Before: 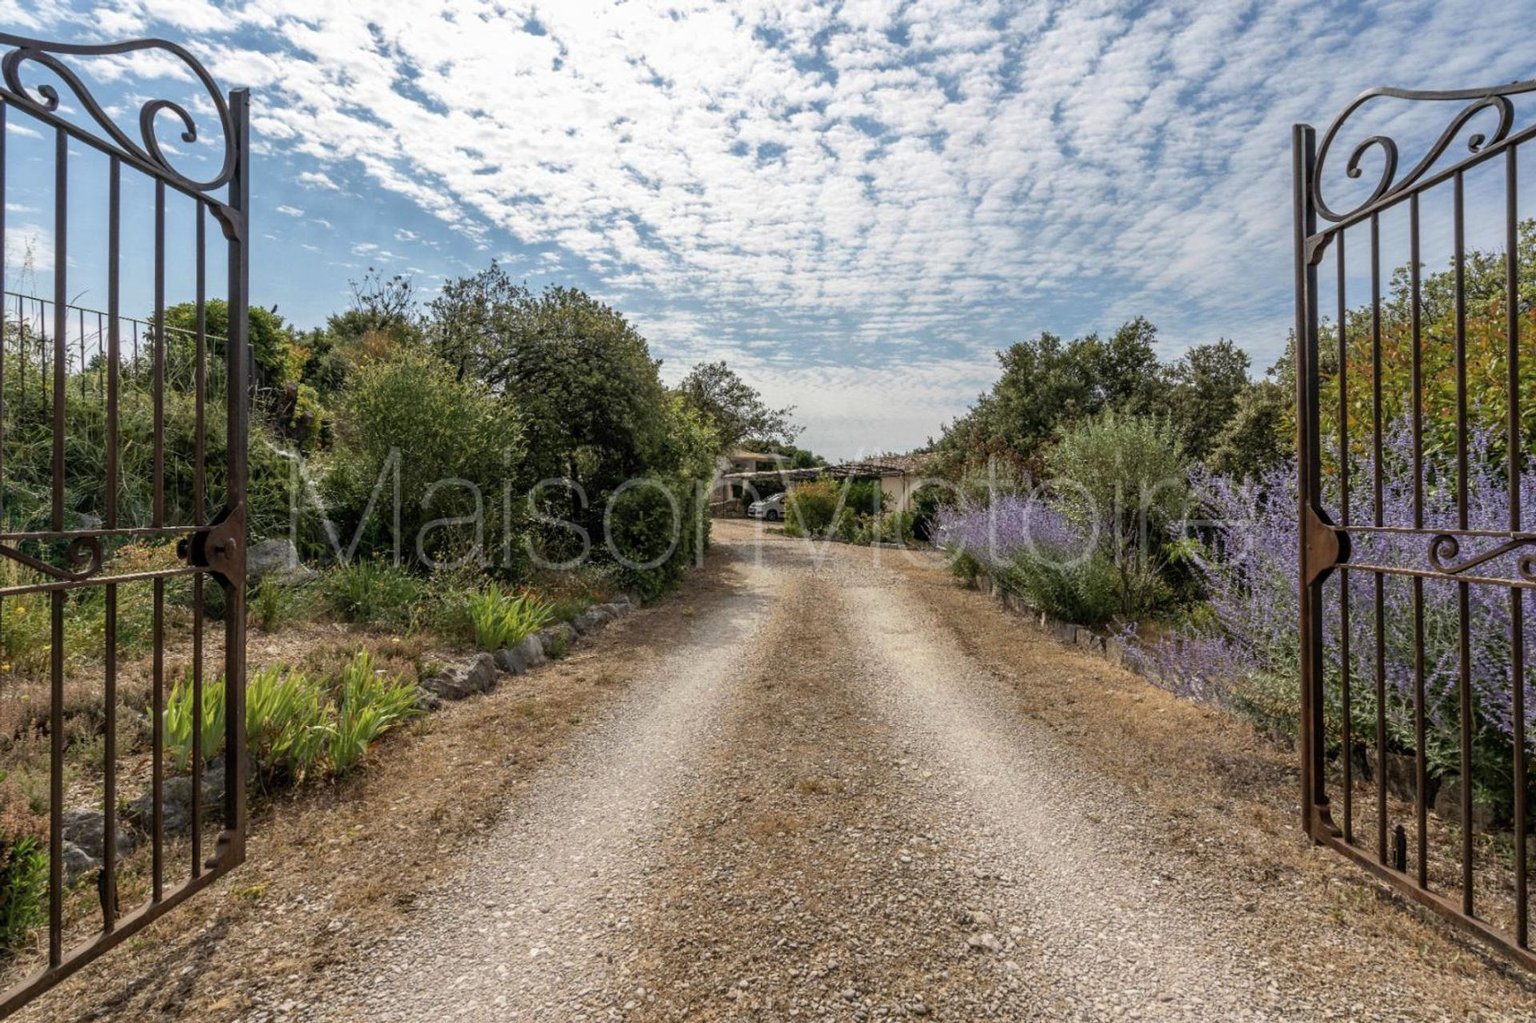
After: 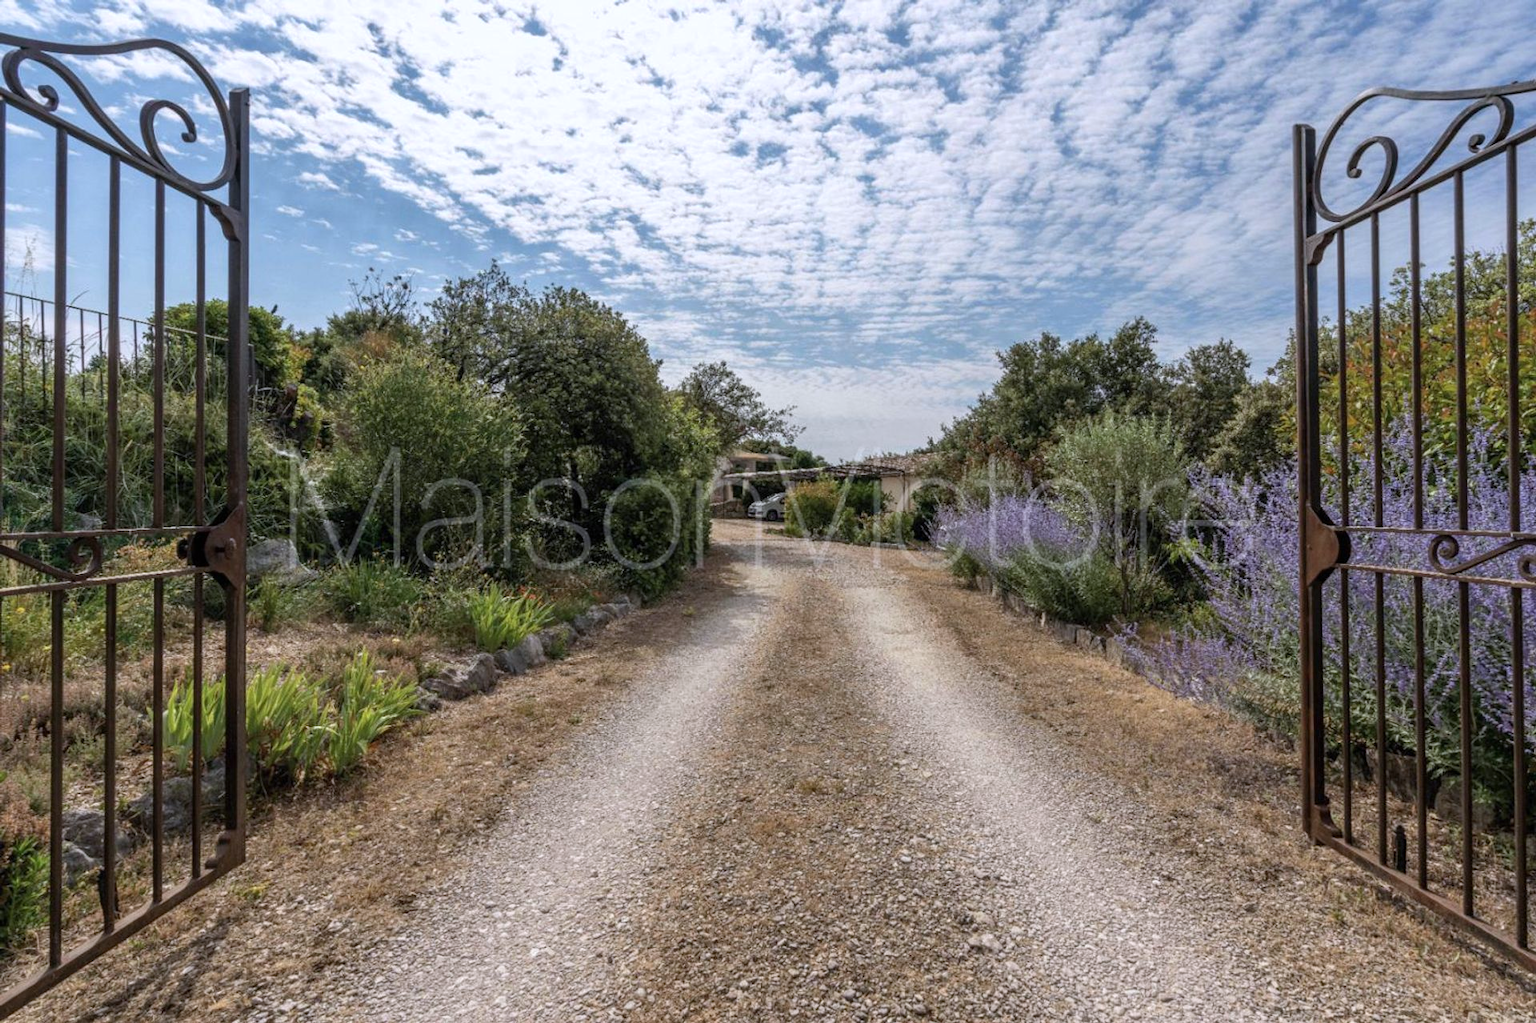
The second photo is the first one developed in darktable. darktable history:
color calibration: illuminant as shot in camera, x 0.358, y 0.373, temperature 4628.91 K
exposure: black level correction 0, exposure 0 EV, compensate highlight preservation false
